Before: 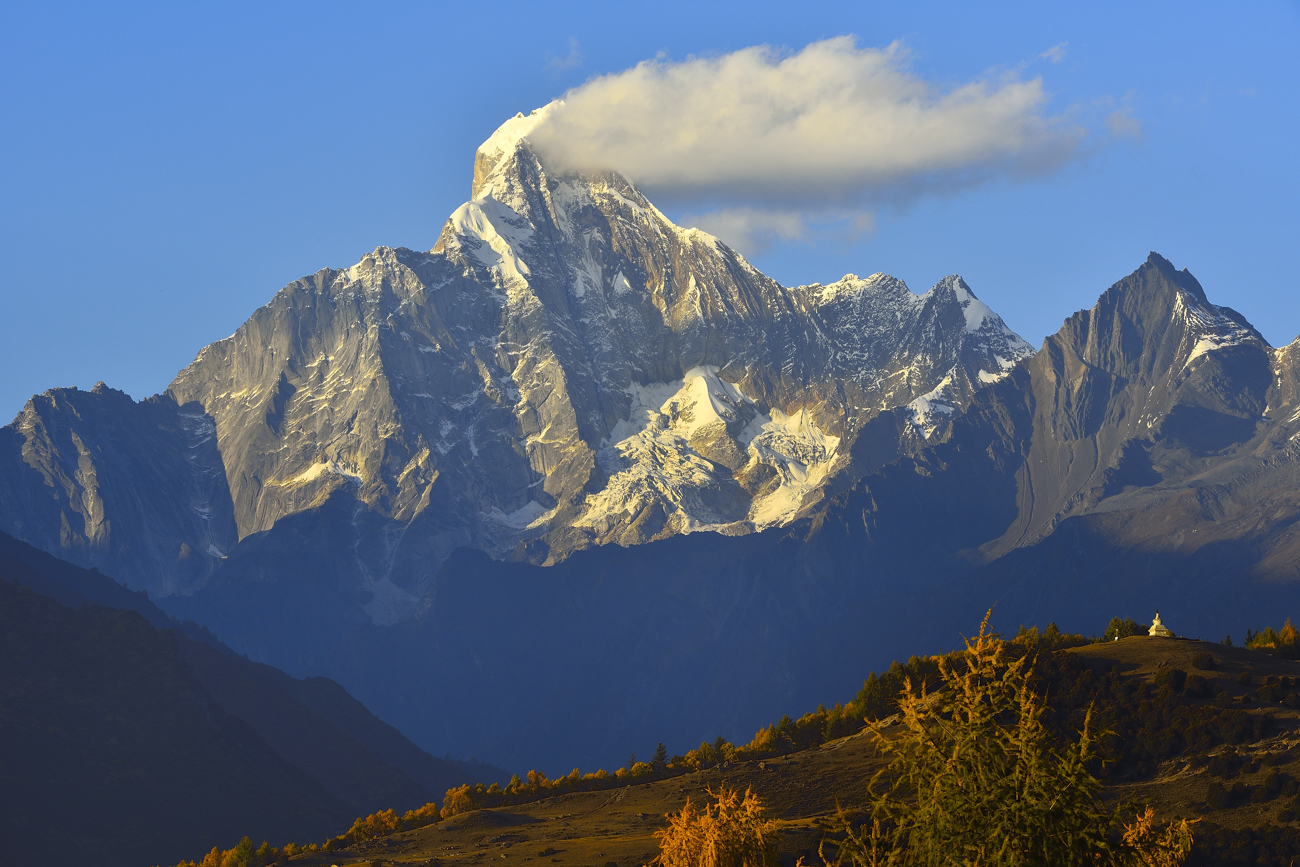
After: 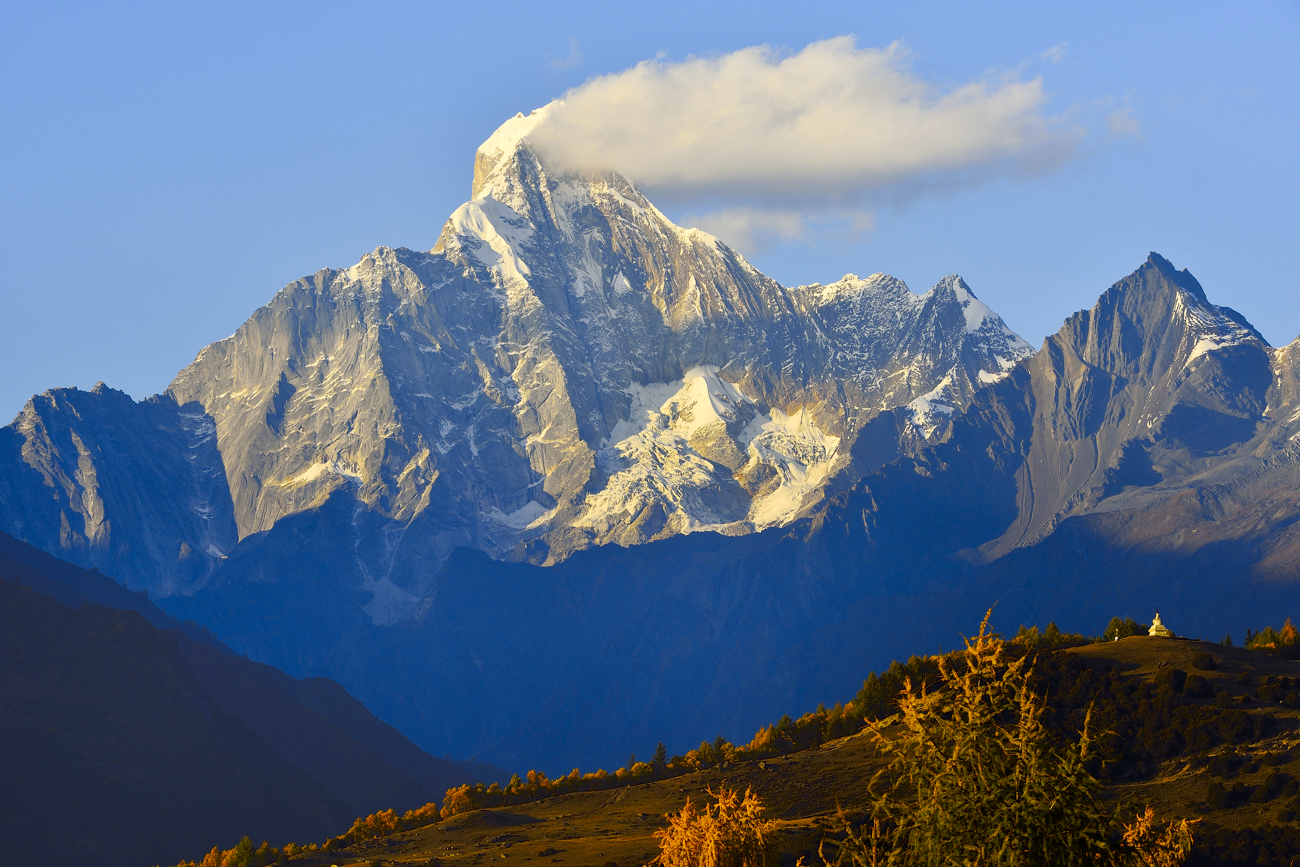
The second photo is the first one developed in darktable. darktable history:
color balance rgb: highlights gain › chroma 1.108%, highlights gain › hue 60.22°, perceptual saturation grading › global saturation 0.41%, global vibrance 20%
tone curve: curves: ch0 [(0, 0) (0.037, 0.011) (0.131, 0.108) (0.279, 0.279) (0.476, 0.554) (0.617, 0.693) (0.704, 0.77) (0.813, 0.852) (0.916, 0.924) (1, 0.993)]; ch1 [(0, 0) (0.318, 0.278) (0.444, 0.427) (0.493, 0.492) (0.508, 0.502) (0.534, 0.531) (0.562, 0.571) (0.626, 0.667) (0.746, 0.764) (1, 1)]; ch2 [(0, 0) (0.316, 0.292) (0.381, 0.37) (0.423, 0.448) (0.476, 0.492) (0.502, 0.498) (0.522, 0.518) (0.533, 0.532) (0.586, 0.631) (0.634, 0.663) (0.7, 0.7) (0.861, 0.808) (1, 0.951)], preserve colors none
